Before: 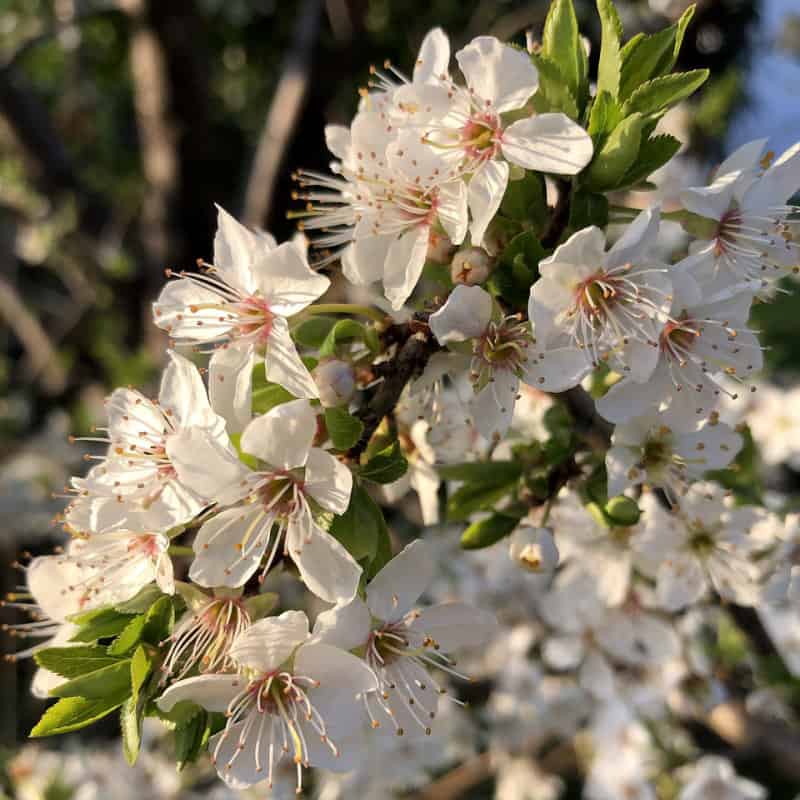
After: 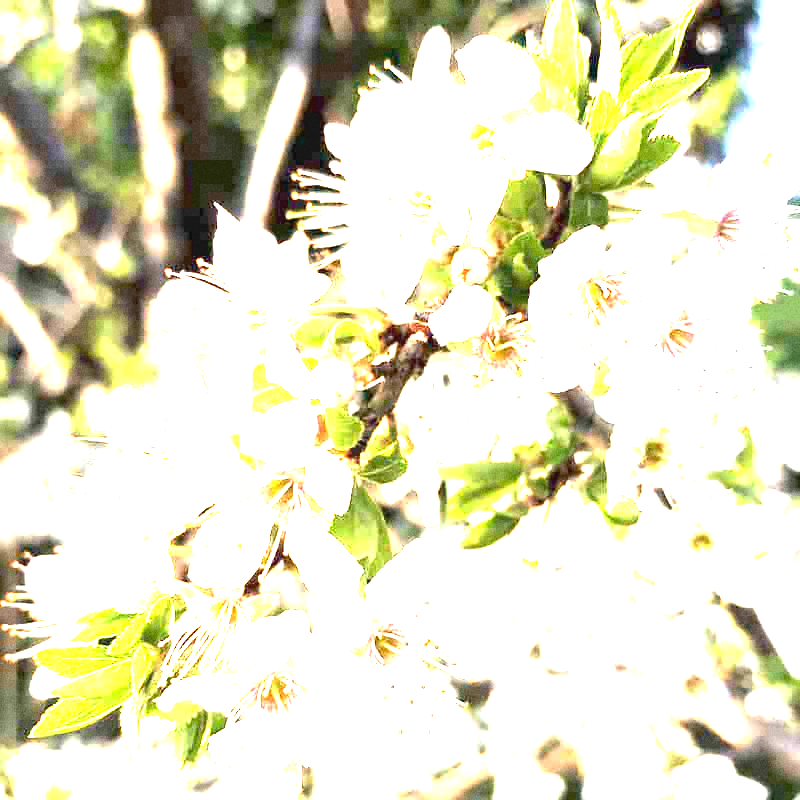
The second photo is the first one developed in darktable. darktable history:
exposure: black level correction 0, exposure 4 EV, compensate exposure bias true, compensate highlight preservation false
grain: coarseness 22.88 ISO
